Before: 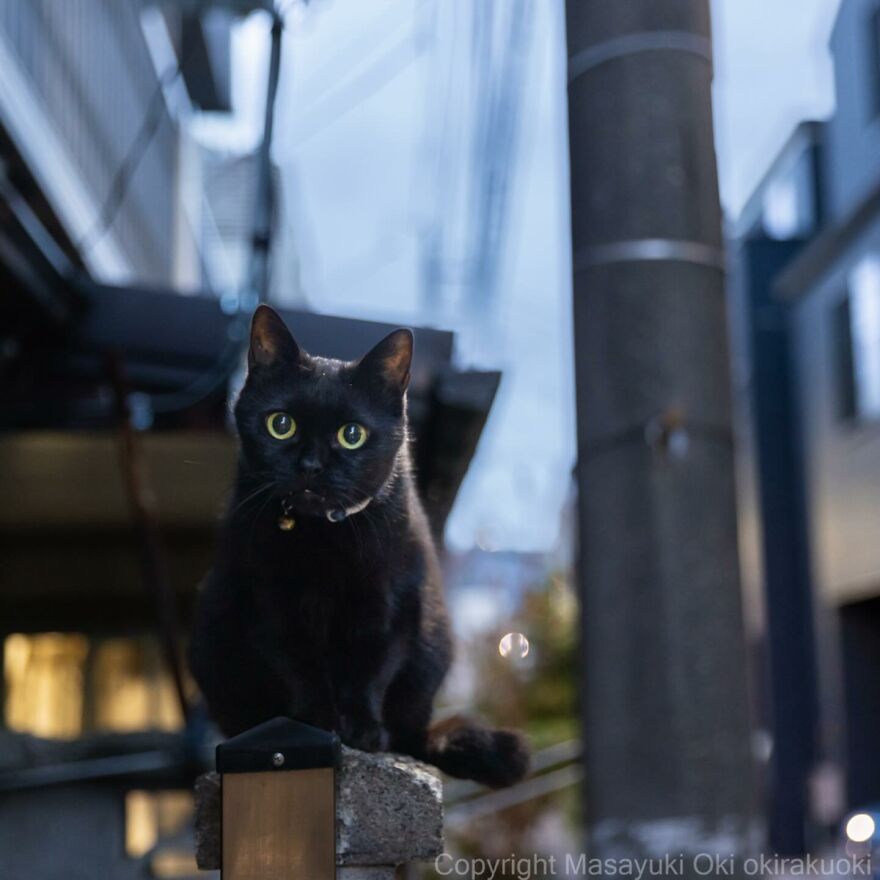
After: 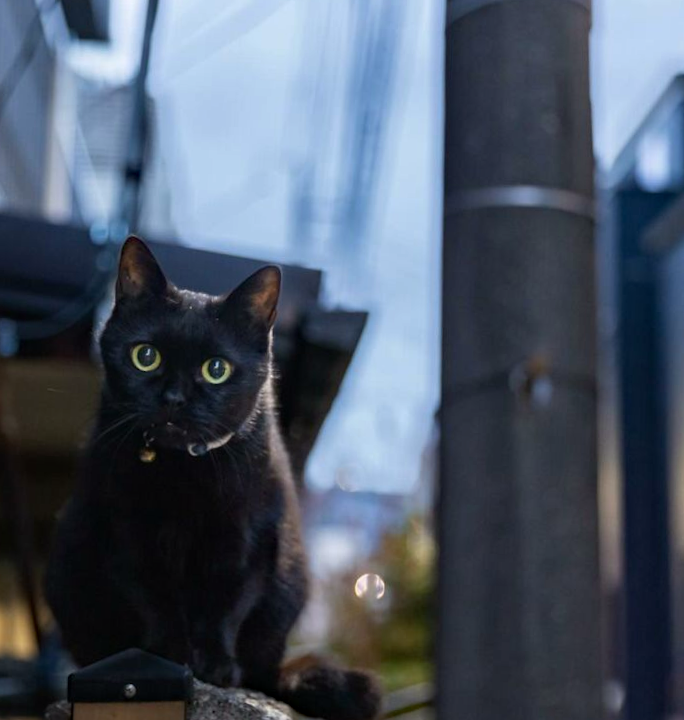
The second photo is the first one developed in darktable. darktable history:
rotate and perspective: rotation 2.27°, automatic cropping off
crop: left 16.768%, top 8.653%, right 8.362%, bottom 12.485%
haze removal: compatibility mode true, adaptive false
